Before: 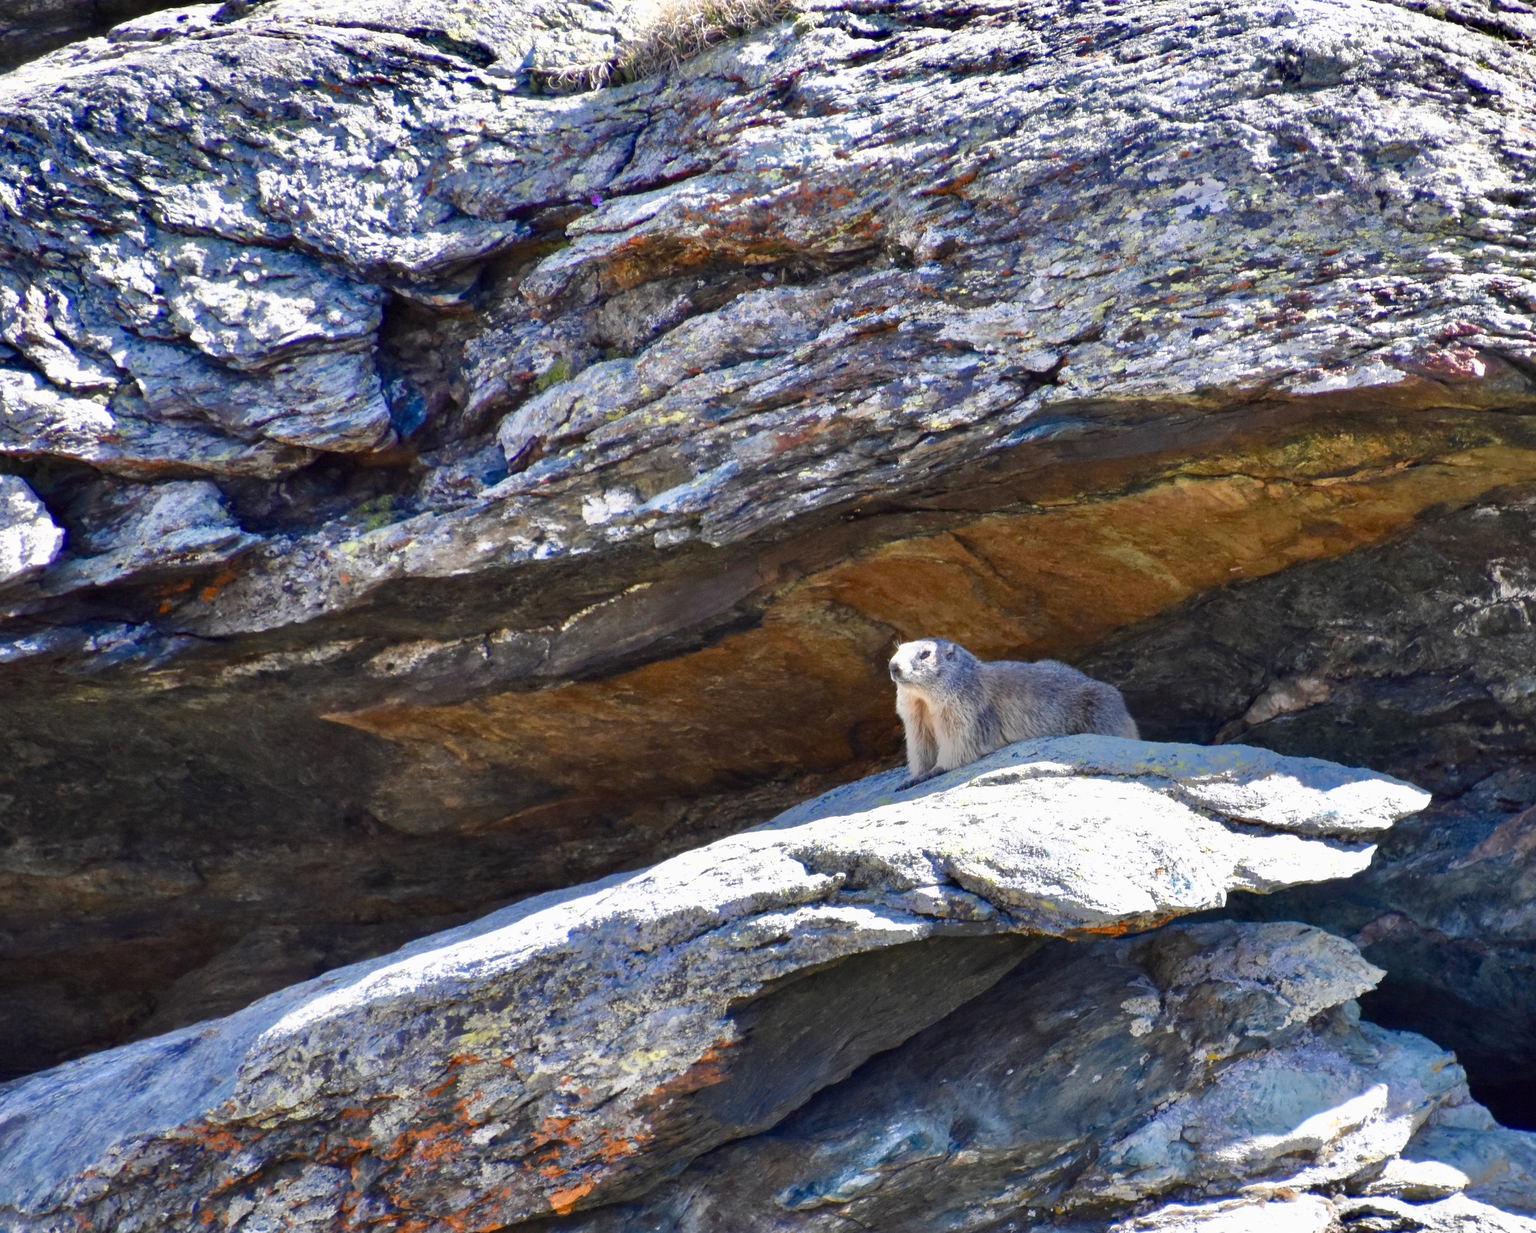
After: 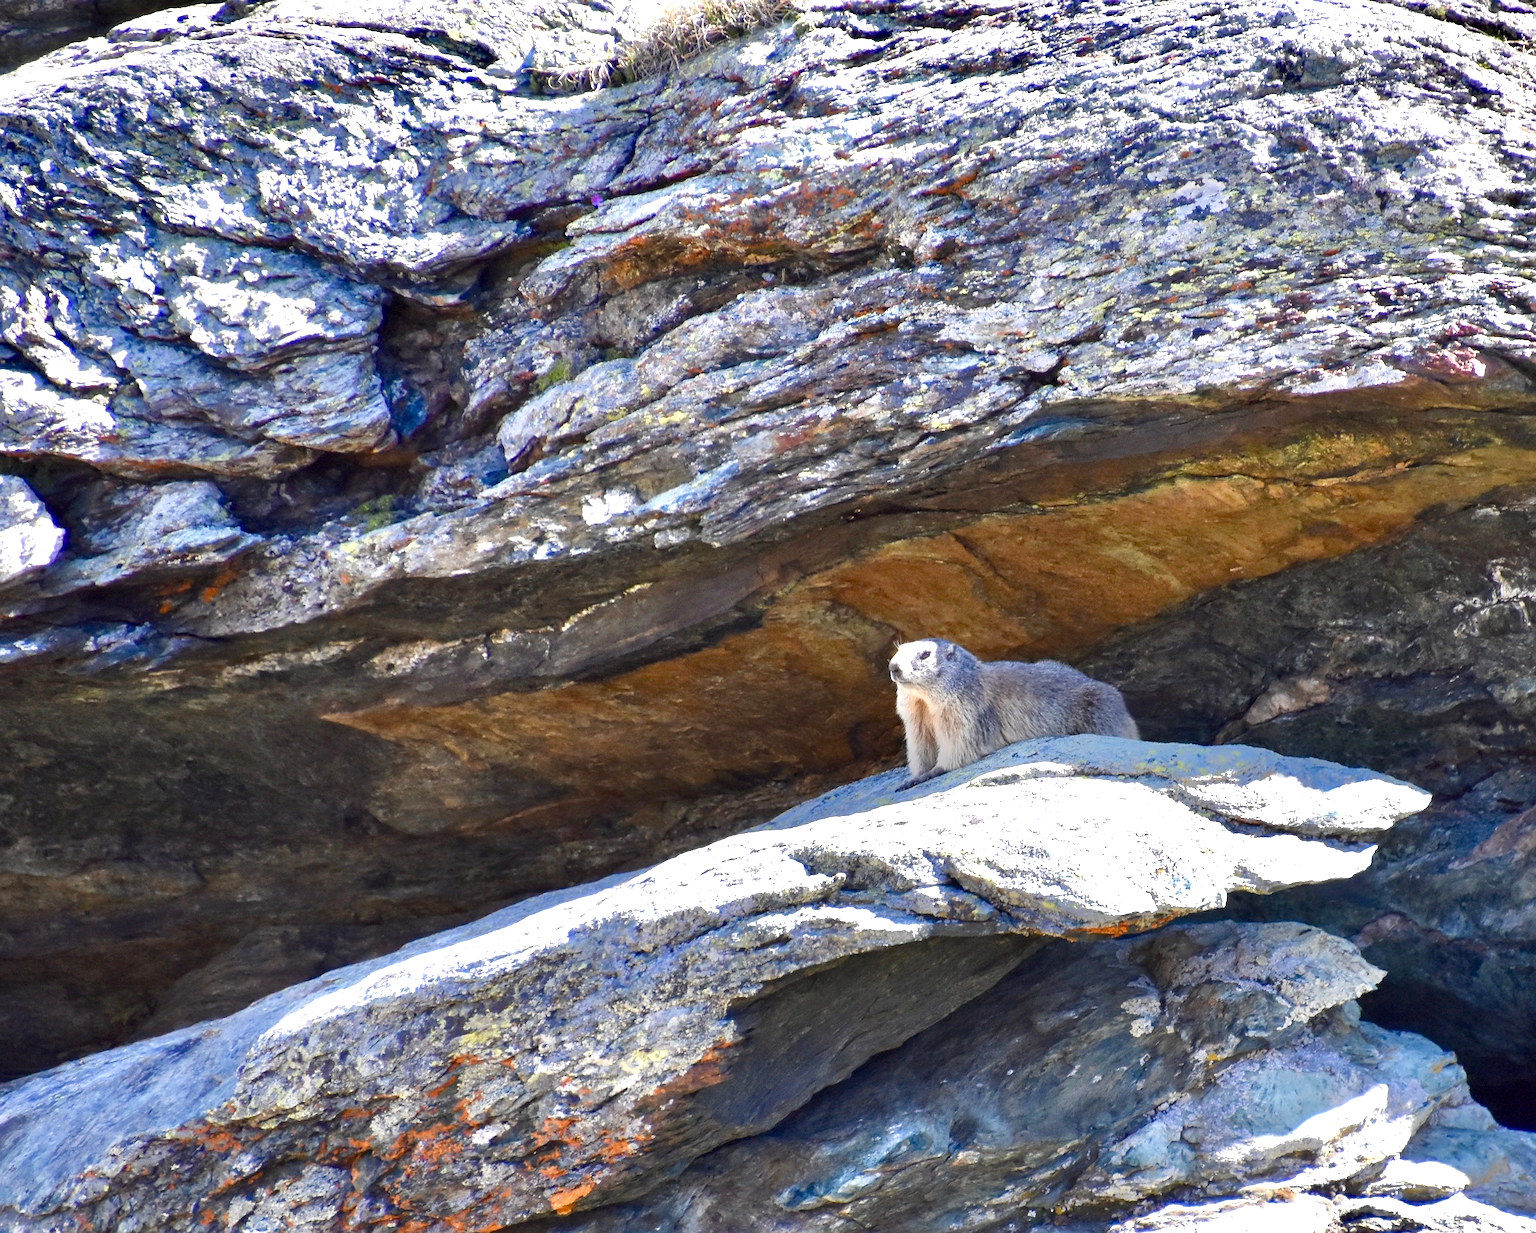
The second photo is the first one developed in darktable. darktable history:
exposure: black level correction 0.001, exposure 0.499 EV, compensate highlight preservation false
sharpen: radius 1.459, amount 0.398, threshold 1.657
